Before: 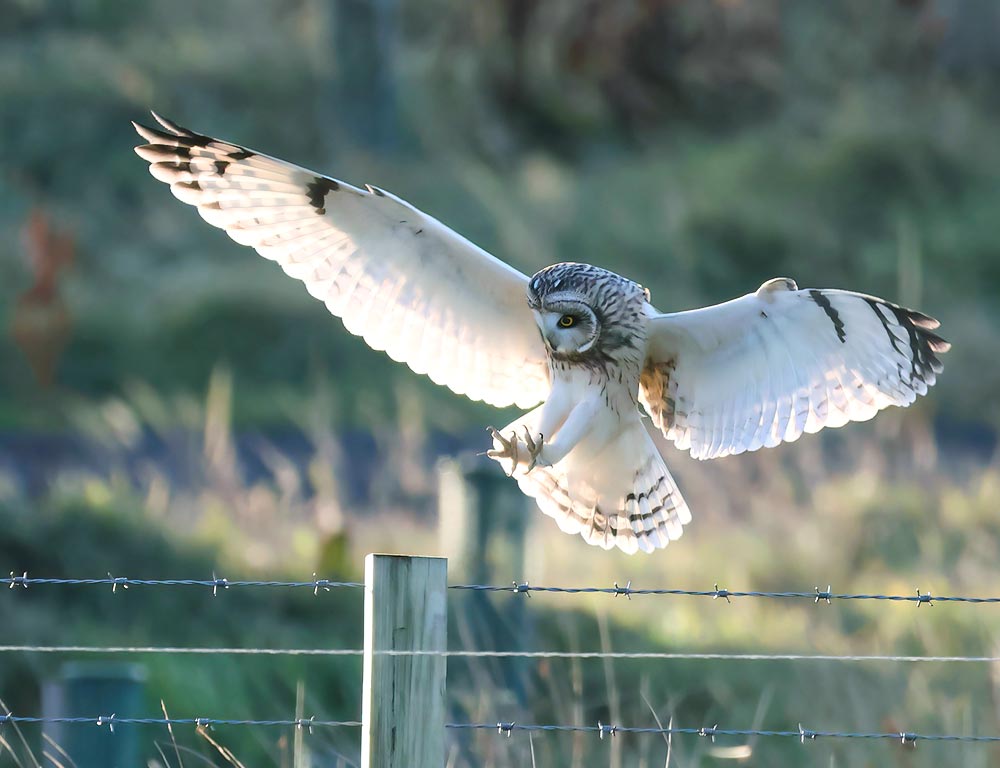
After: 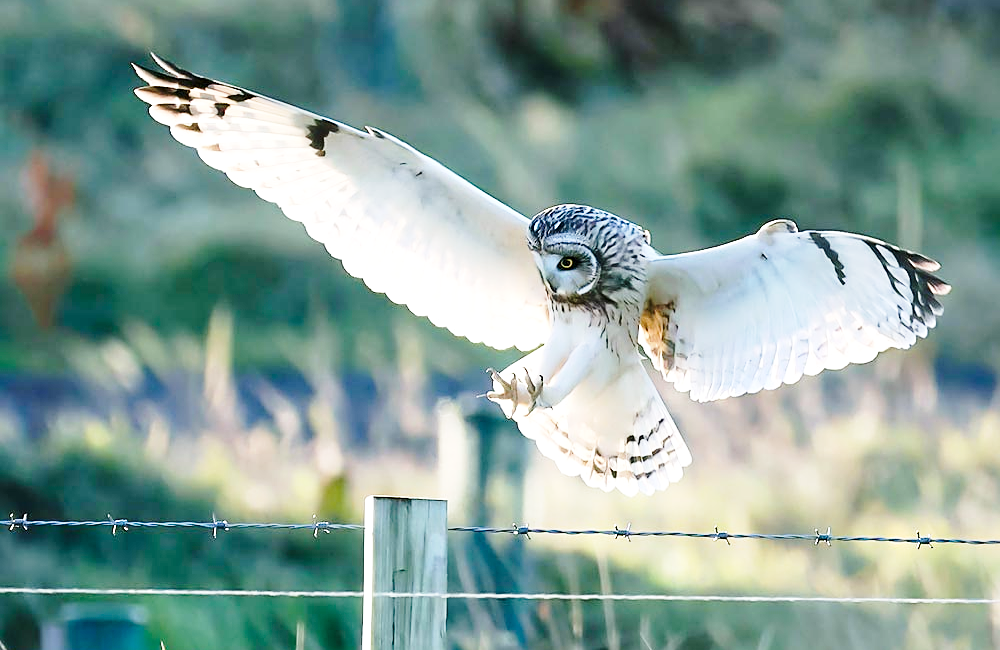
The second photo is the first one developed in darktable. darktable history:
crop: top 7.577%, bottom 7.685%
exposure: black level correction 0.008, exposure 0.099 EV, compensate highlight preservation false
sharpen: on, module defaults
base curve: curves: ch0 [(0, 0) (0.028, 0.03) (0.121, 0.232) (0.46, 0.748) (0.859, 0.968) (1, 1)], preserve colors none
